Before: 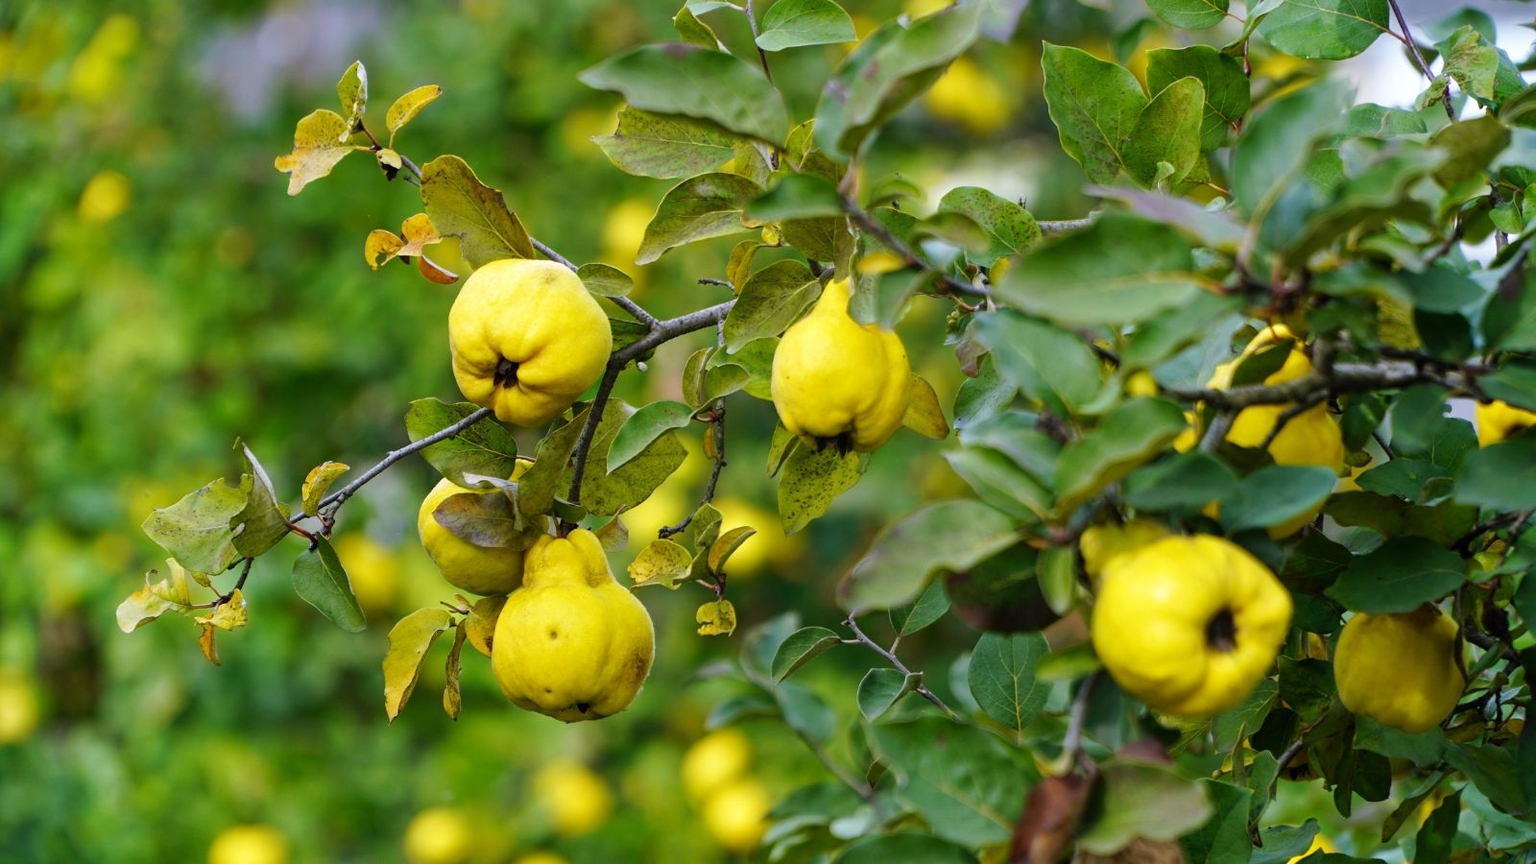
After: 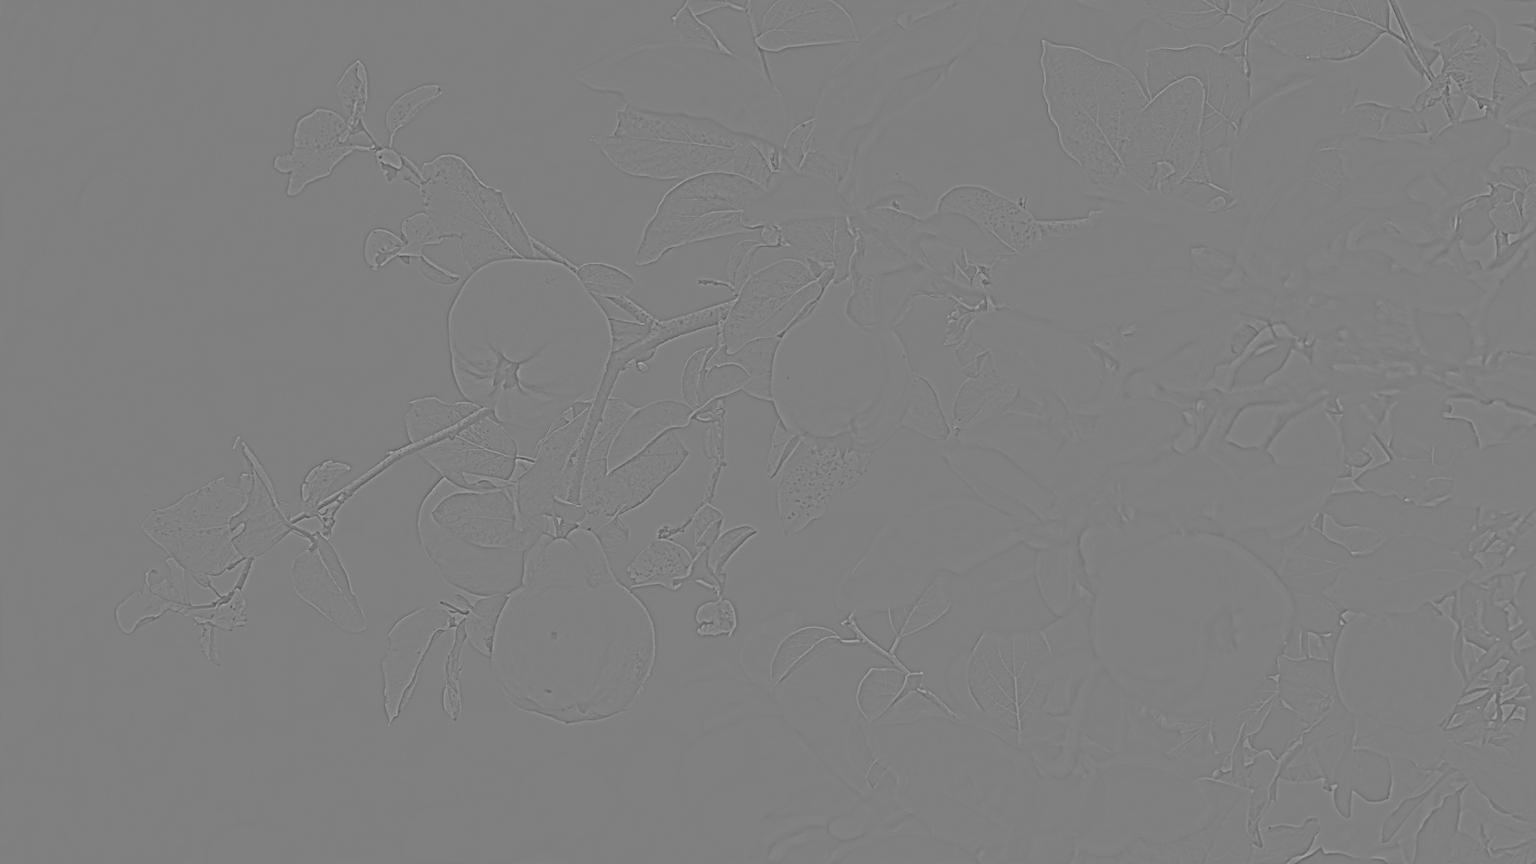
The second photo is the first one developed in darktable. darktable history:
highpass: sharpness 5.84%, contrast boost 8.44%
sharpen: on, module defaults
levels: levels [0, 0.478, 1]
